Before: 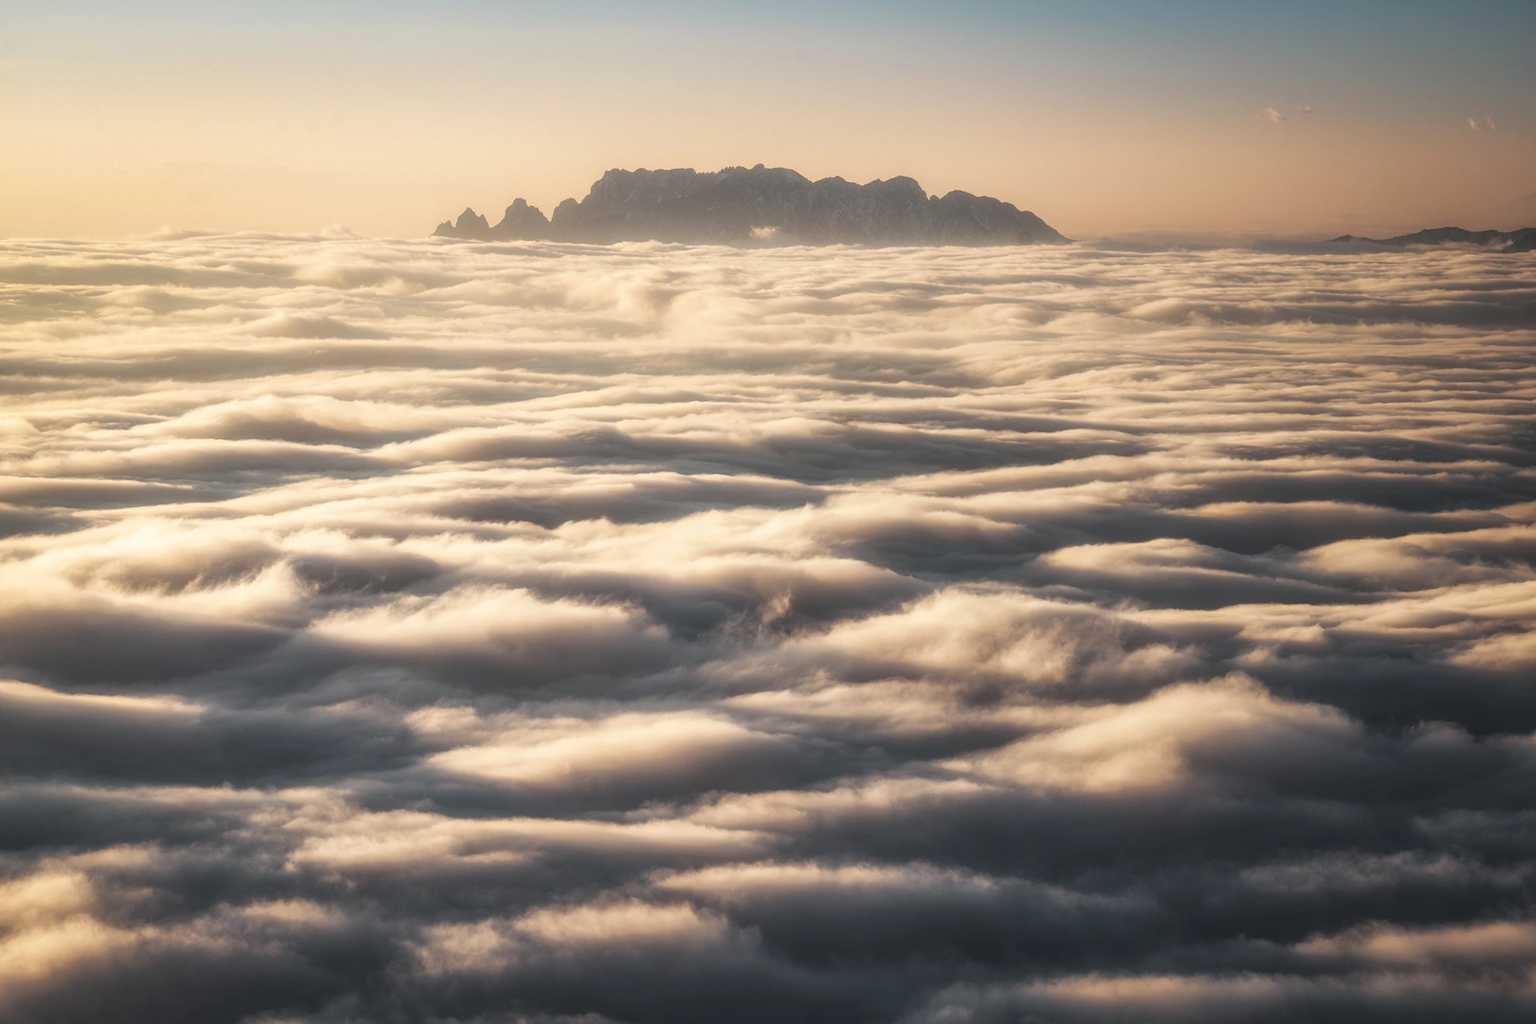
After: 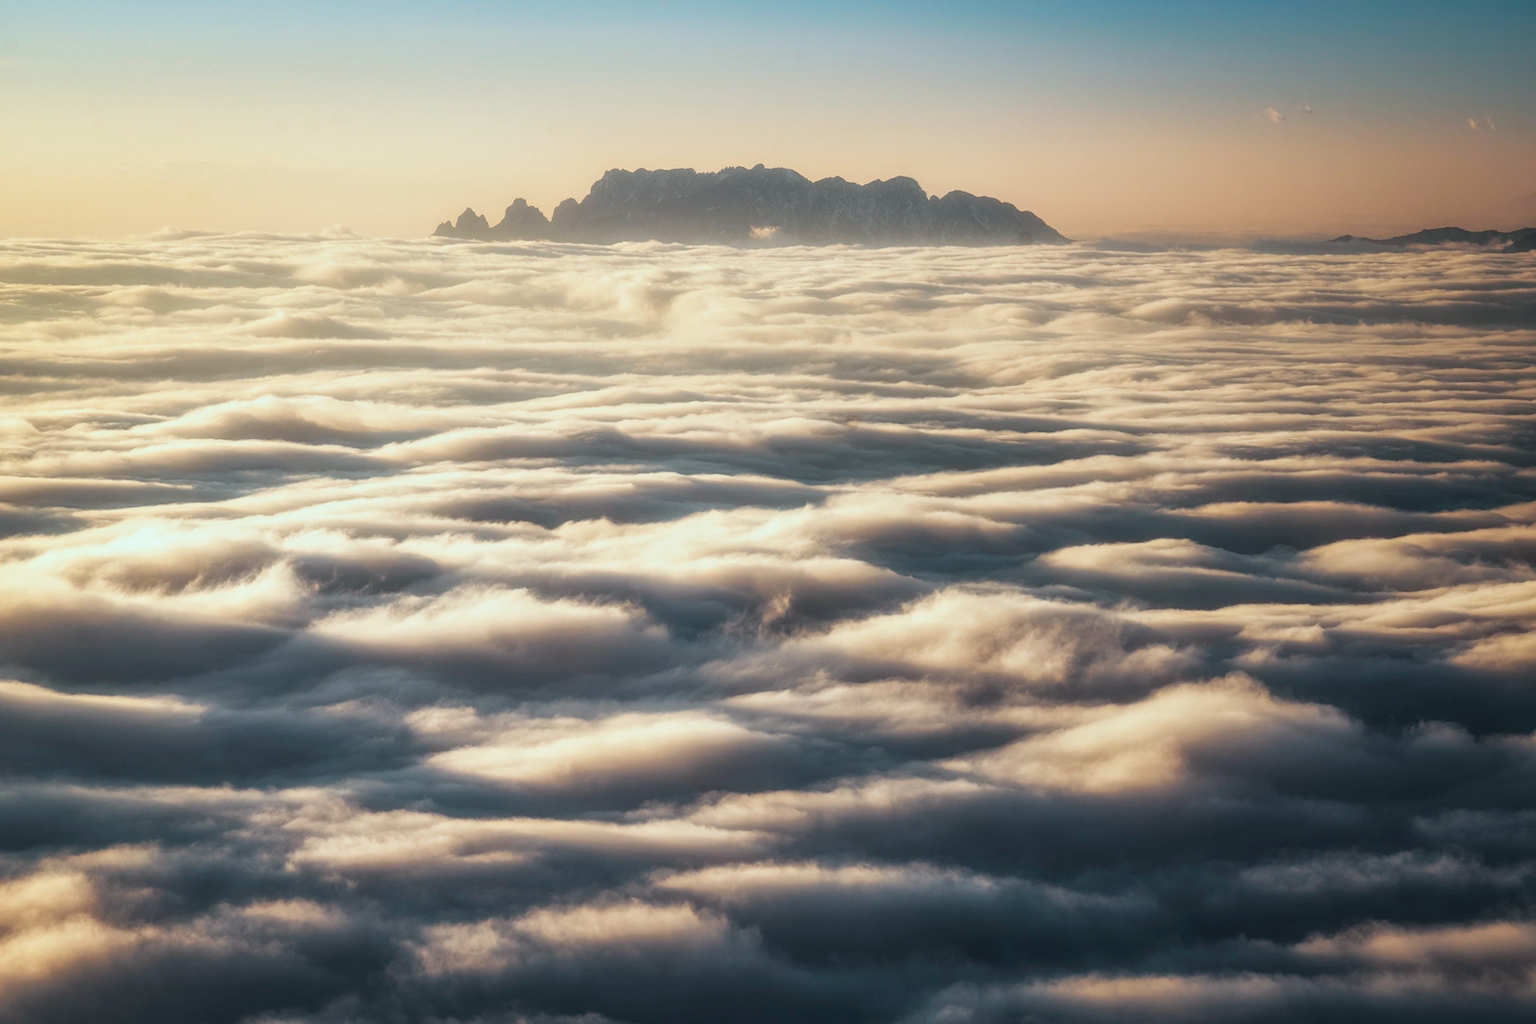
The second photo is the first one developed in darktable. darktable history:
tone equalizer: on, module defaults
color balance: output saturation 110%
white balance: red 0.925, blue 1.046
